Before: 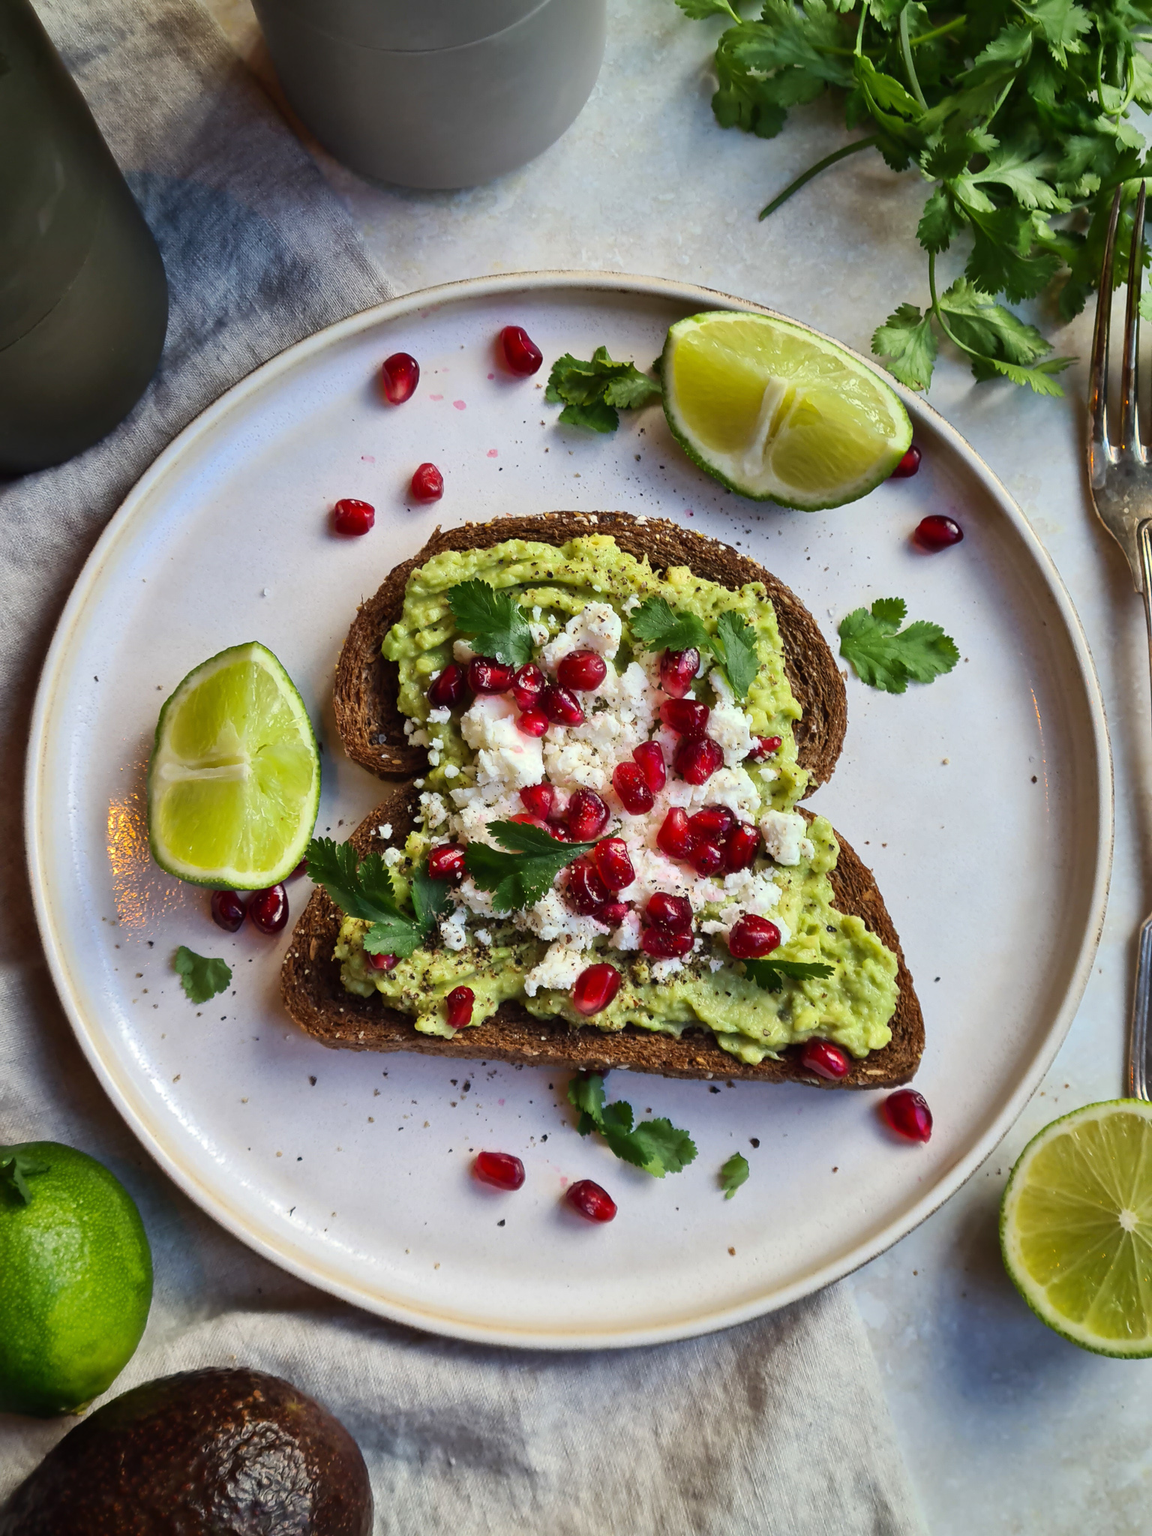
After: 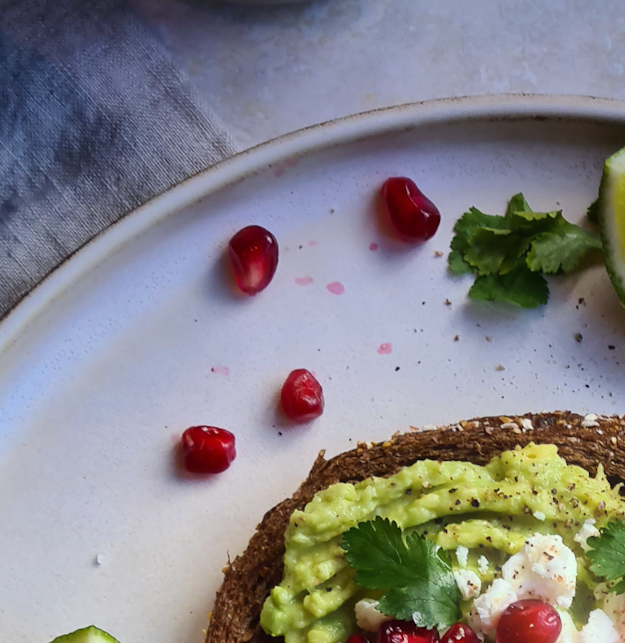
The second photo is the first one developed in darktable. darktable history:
crop: left 15.452%, top 5.459%, right 43.956%, bottom 56.62%
rotate and perspective: rotation -5°, crop left 0.05, crop right 0.952, crop top 0.11, crop bottom 0.89
graduated density: hue 238.83°, saturation 50%
bloom: size 5%, threshold 95%, strength 15%
